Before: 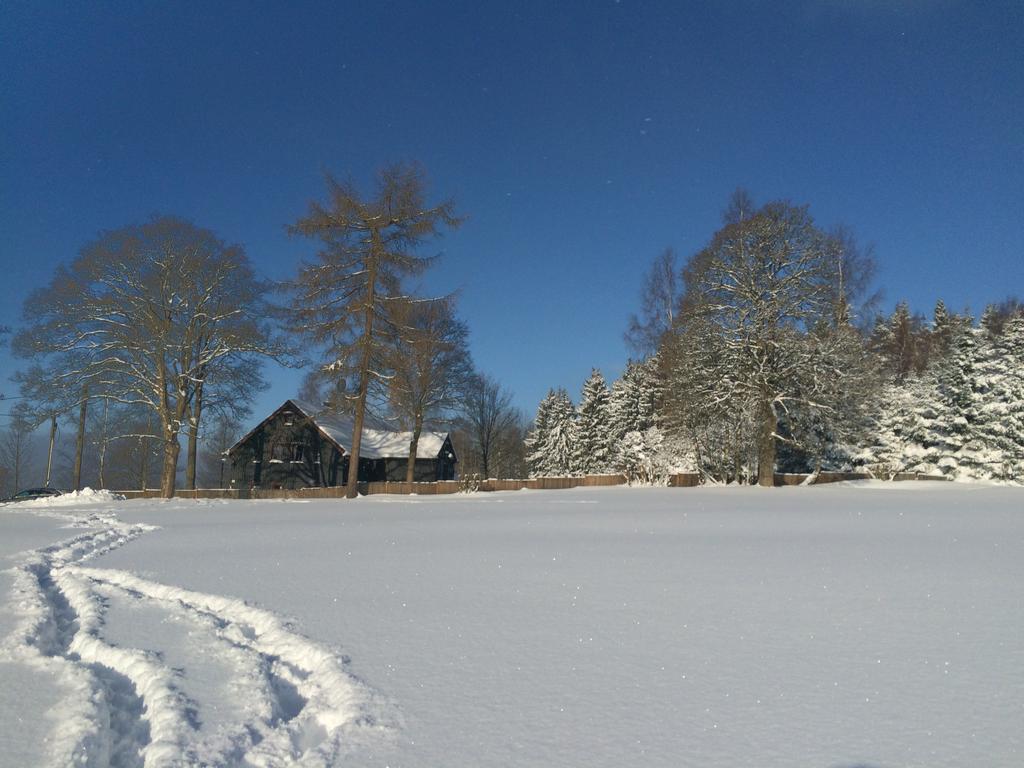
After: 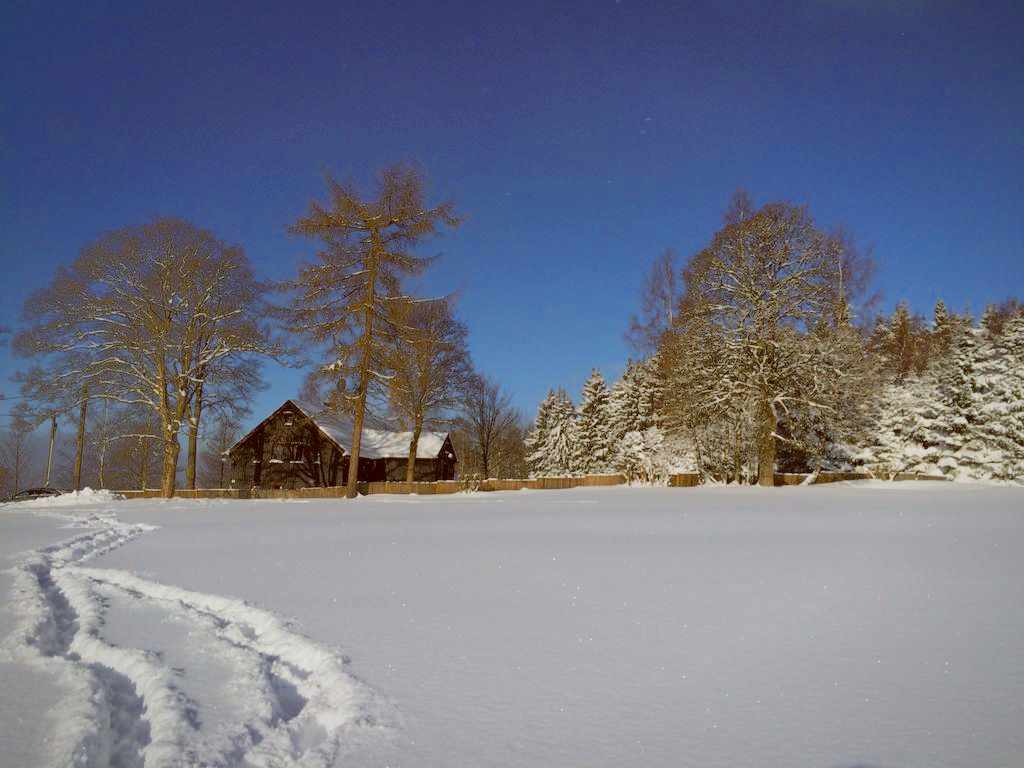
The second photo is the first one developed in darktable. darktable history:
color balance: lift [1, 1.011, 0.999, 0.989], gamma [1.109, 1.045, 1.039, 0.955], gain [0.917, 0.936, 0.952, 1.064], contrast 2.32%, contrast fulcrum 19%, output saturation 101%
vignetting: fall-off start 80.87%, fall-off radius 61.59%, brightness -0.384, saturation 0.007, center (0, 0.007), automatic ratio true, width/height ratio 1.418
filmic rgb: black relative exposure -7.75 EV, white relative exposure 4.4 EV, threshold 3 EV, target black luminance 0%, hardness 3.76, latitude 50.51%, contrast 1.074, highlights saturation mix 10%, shadows ↔ highlights balance -0.22%, color science v4 (2020), enable highlight reconstruction true
